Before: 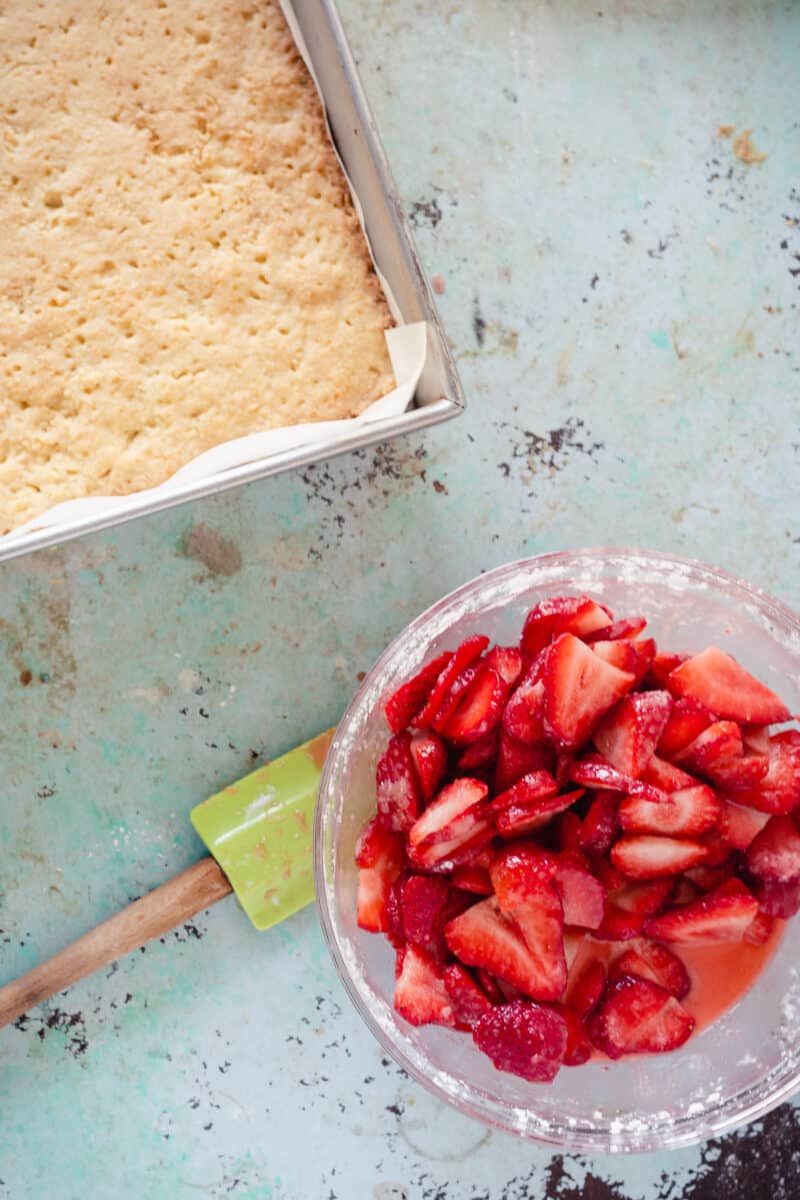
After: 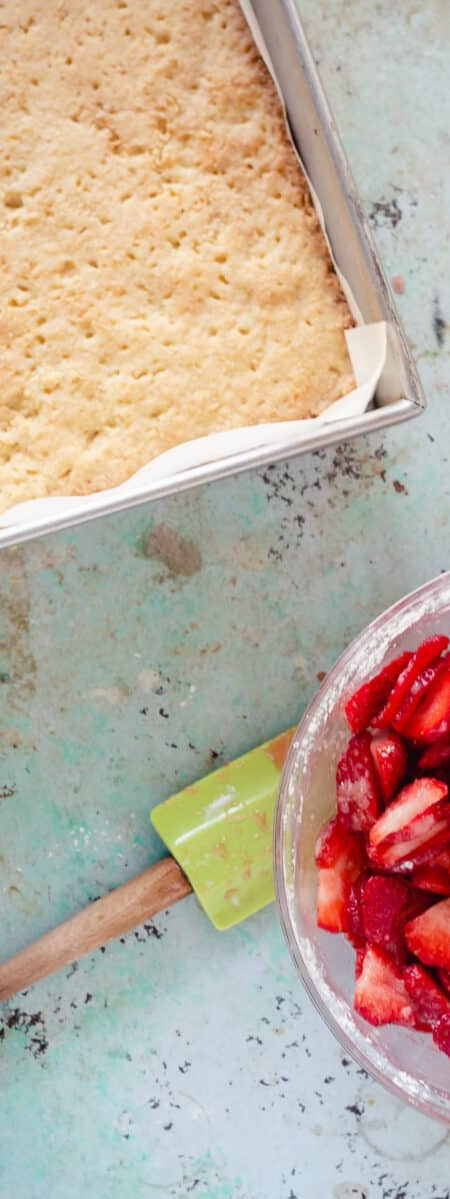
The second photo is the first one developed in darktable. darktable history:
crop: left 5.114%, right 38.589%
white balance: emerald 1
